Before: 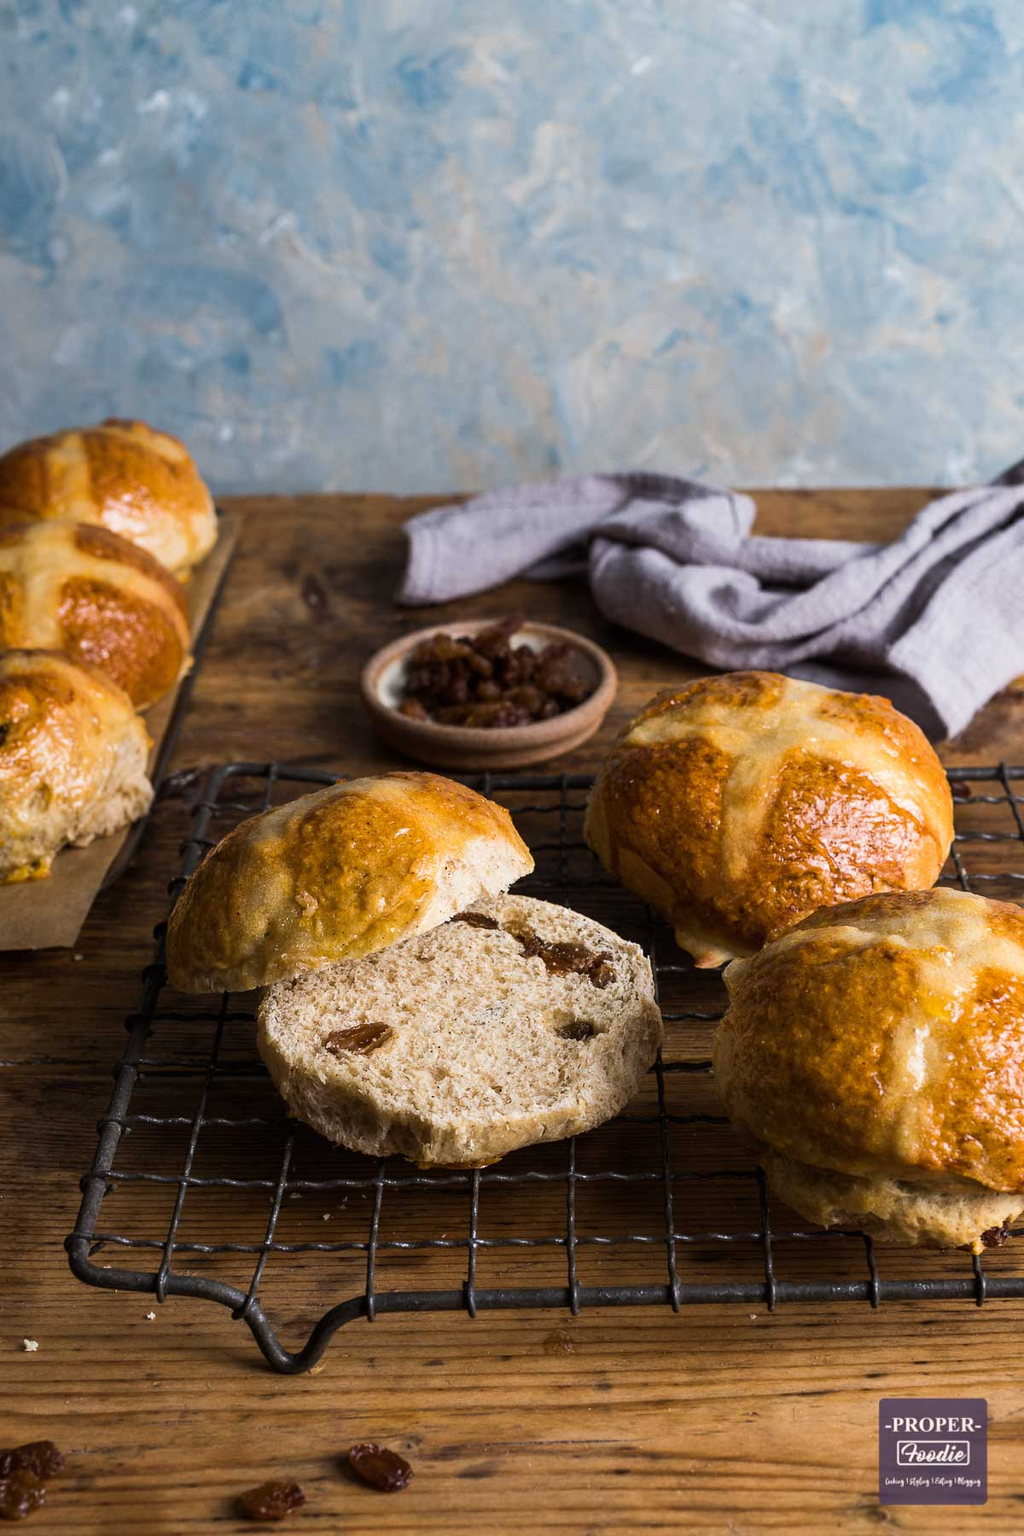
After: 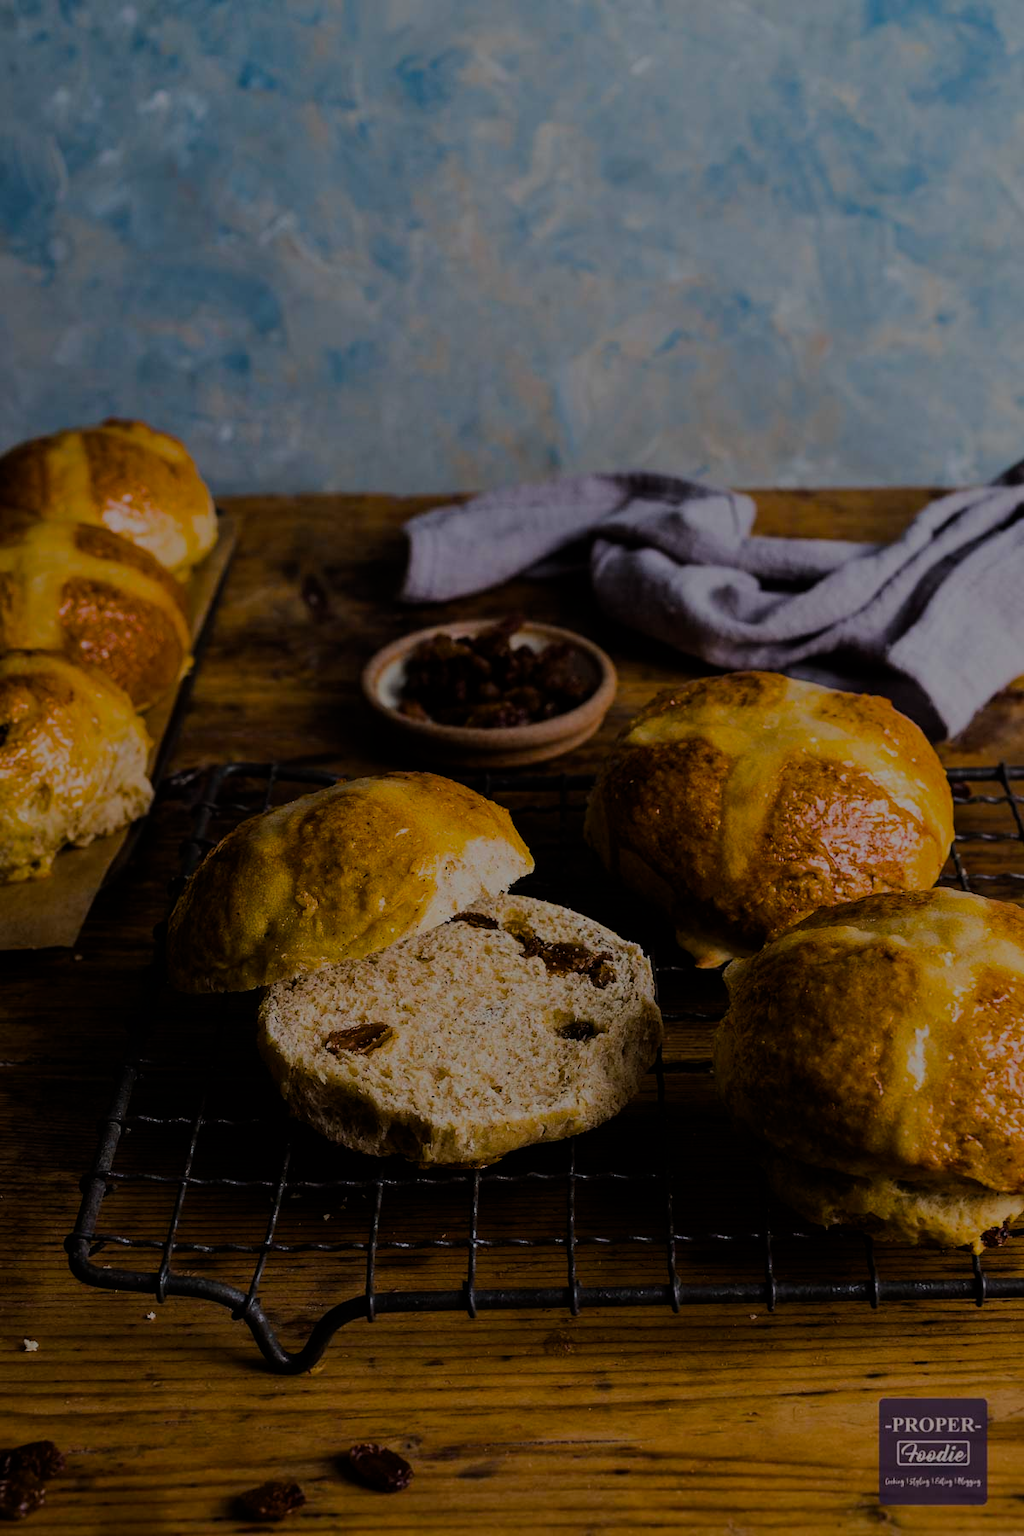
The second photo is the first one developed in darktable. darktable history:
filmic rgb: black relative exposure -7.65 EV, white relative exposure 4.56 EV, hardness 3.61
exposure: exposure -1.468 EV, compensate highlight preservation false
color balance rgb: linear chroma grading › global chroma 15%, perceptual saturation grading › global saturation 30%
